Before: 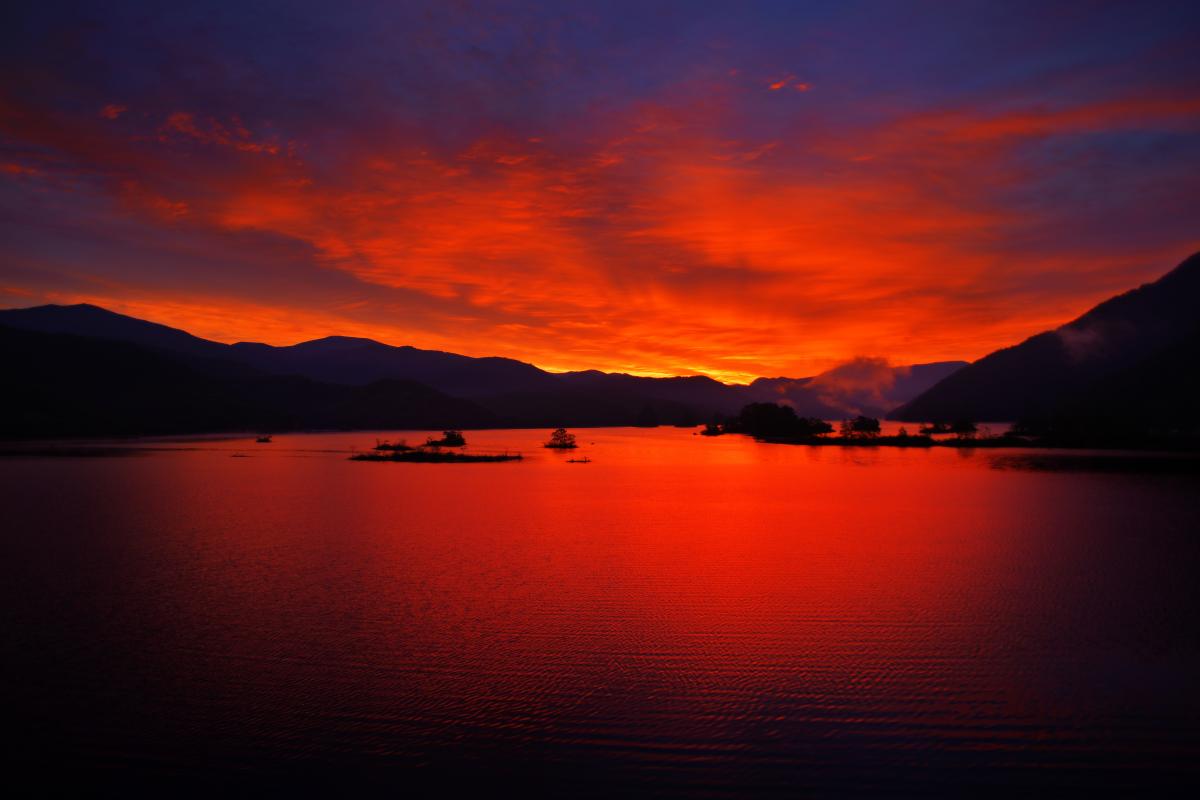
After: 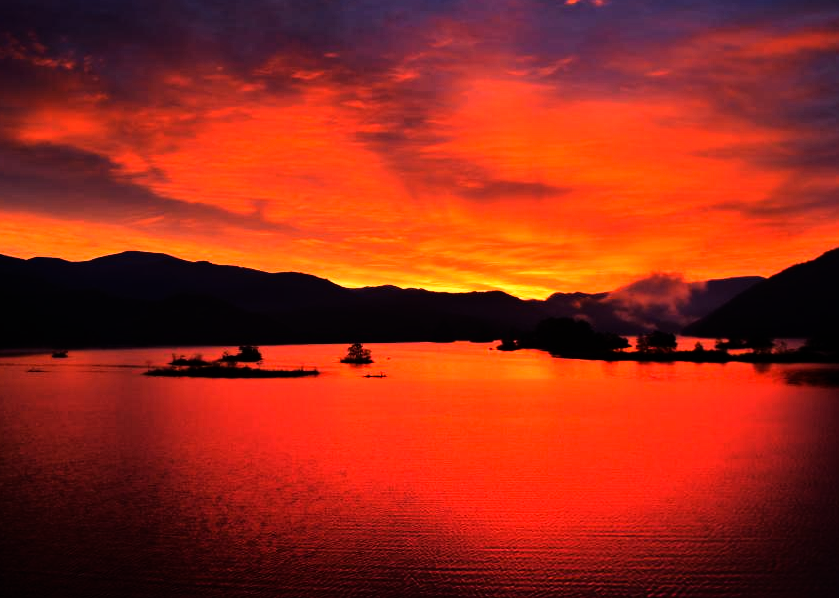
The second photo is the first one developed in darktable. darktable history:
rgb curve: curves: ch0 [(0, 0) (0.21, 0.15) (0.24, 0.21) (0.5, 0.75) (0.75, 0.96) (0.89, 0.99) (1, 1)]; ch1 [(0, 0.02) (0.21, 0.13) (0.25, 0.2) (0.5, 0.67) (0.75, 0.9) (0.89, 0.97) (1, 1)]; ch2 [(0, 0.02) (0.21, 0.13) (0.25, 0.2) (0.5, 0.67) (0.75, 0.9) (0.89, 0.97) (1, 1)], compensate middle gray true
crop and rotate: left 17.046%, top 10.659%, right 12.989%, bottom 14.553%
